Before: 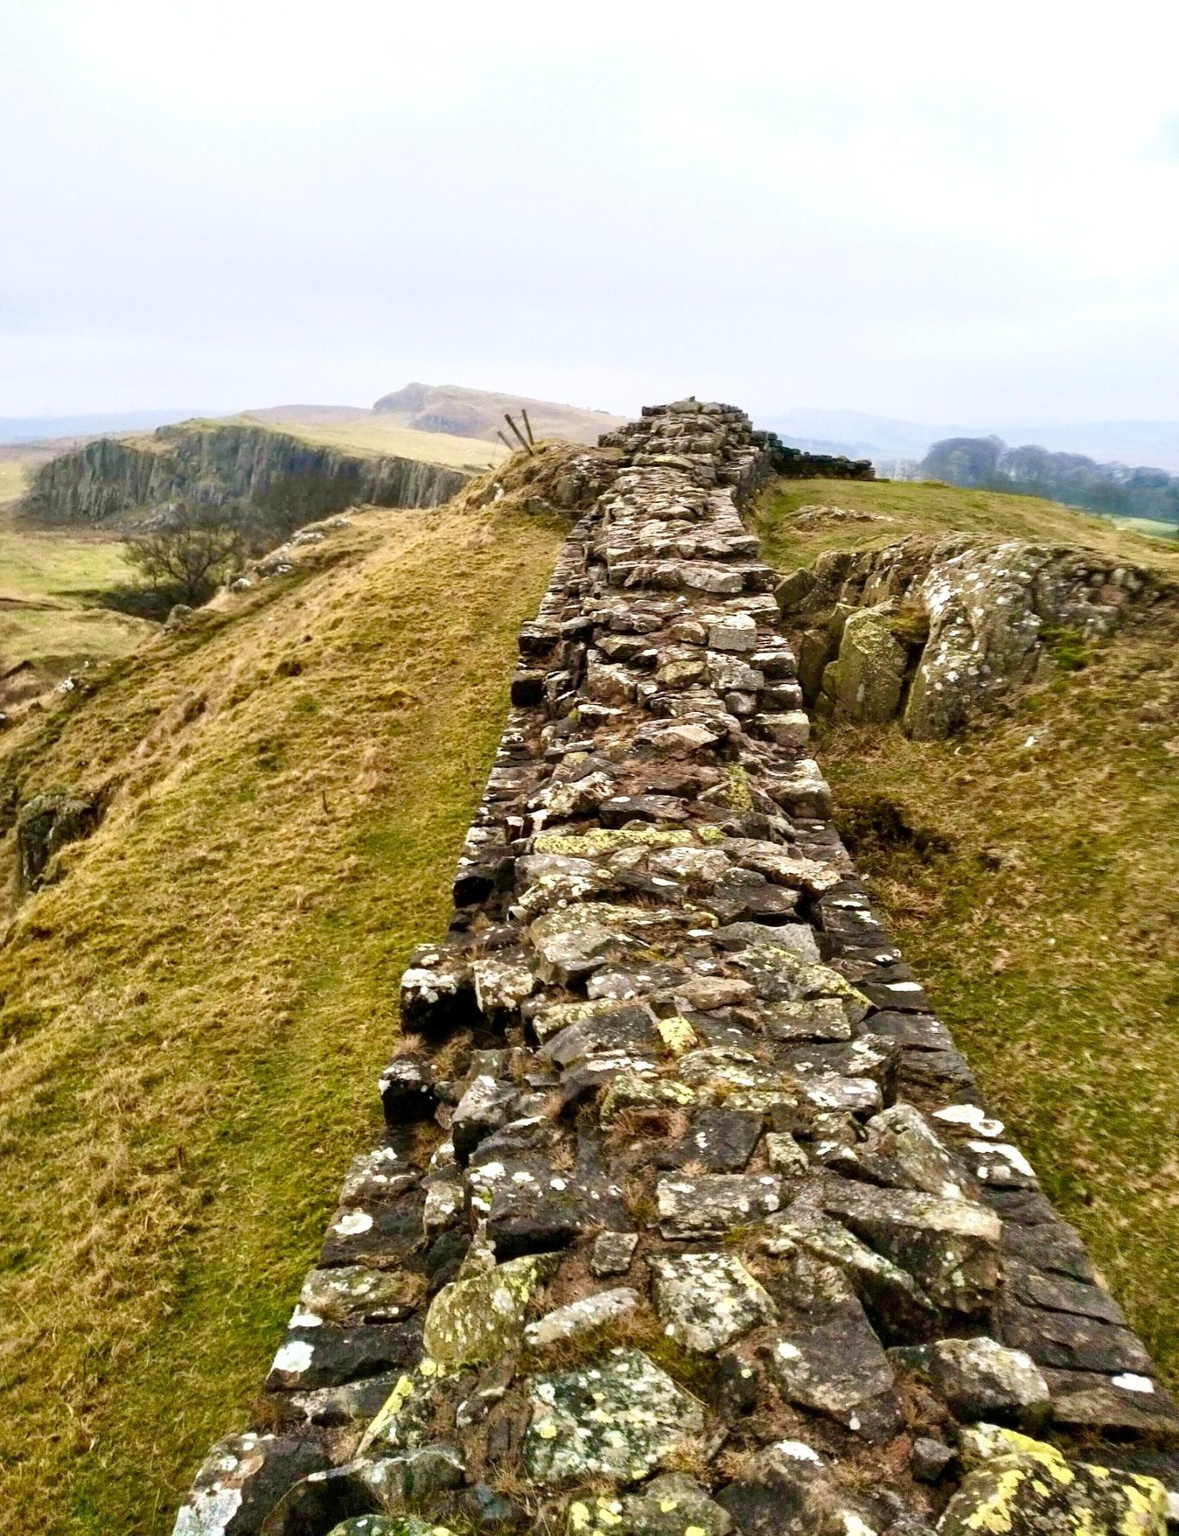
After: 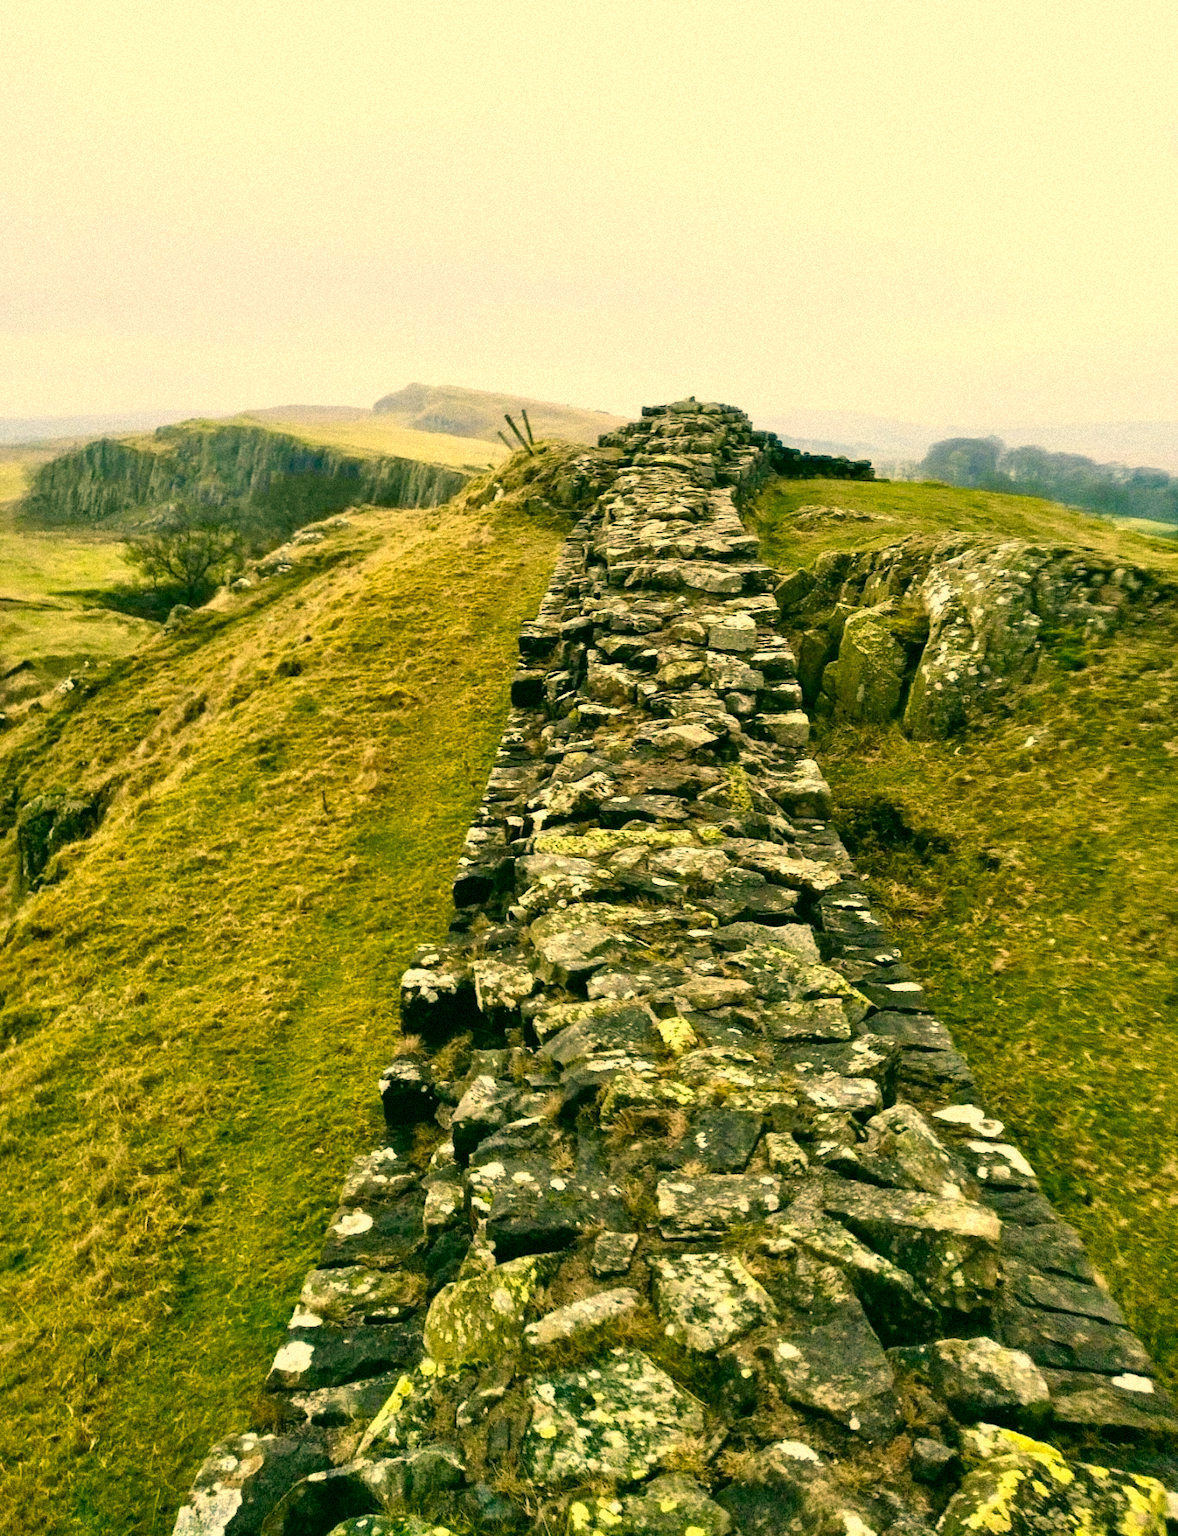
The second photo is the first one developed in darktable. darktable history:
grain: mid-tones bias 0%
color correction: highlights a* 5.62, highlights b* 33.57, shadows a* -25.86, shadows b* 4.02
